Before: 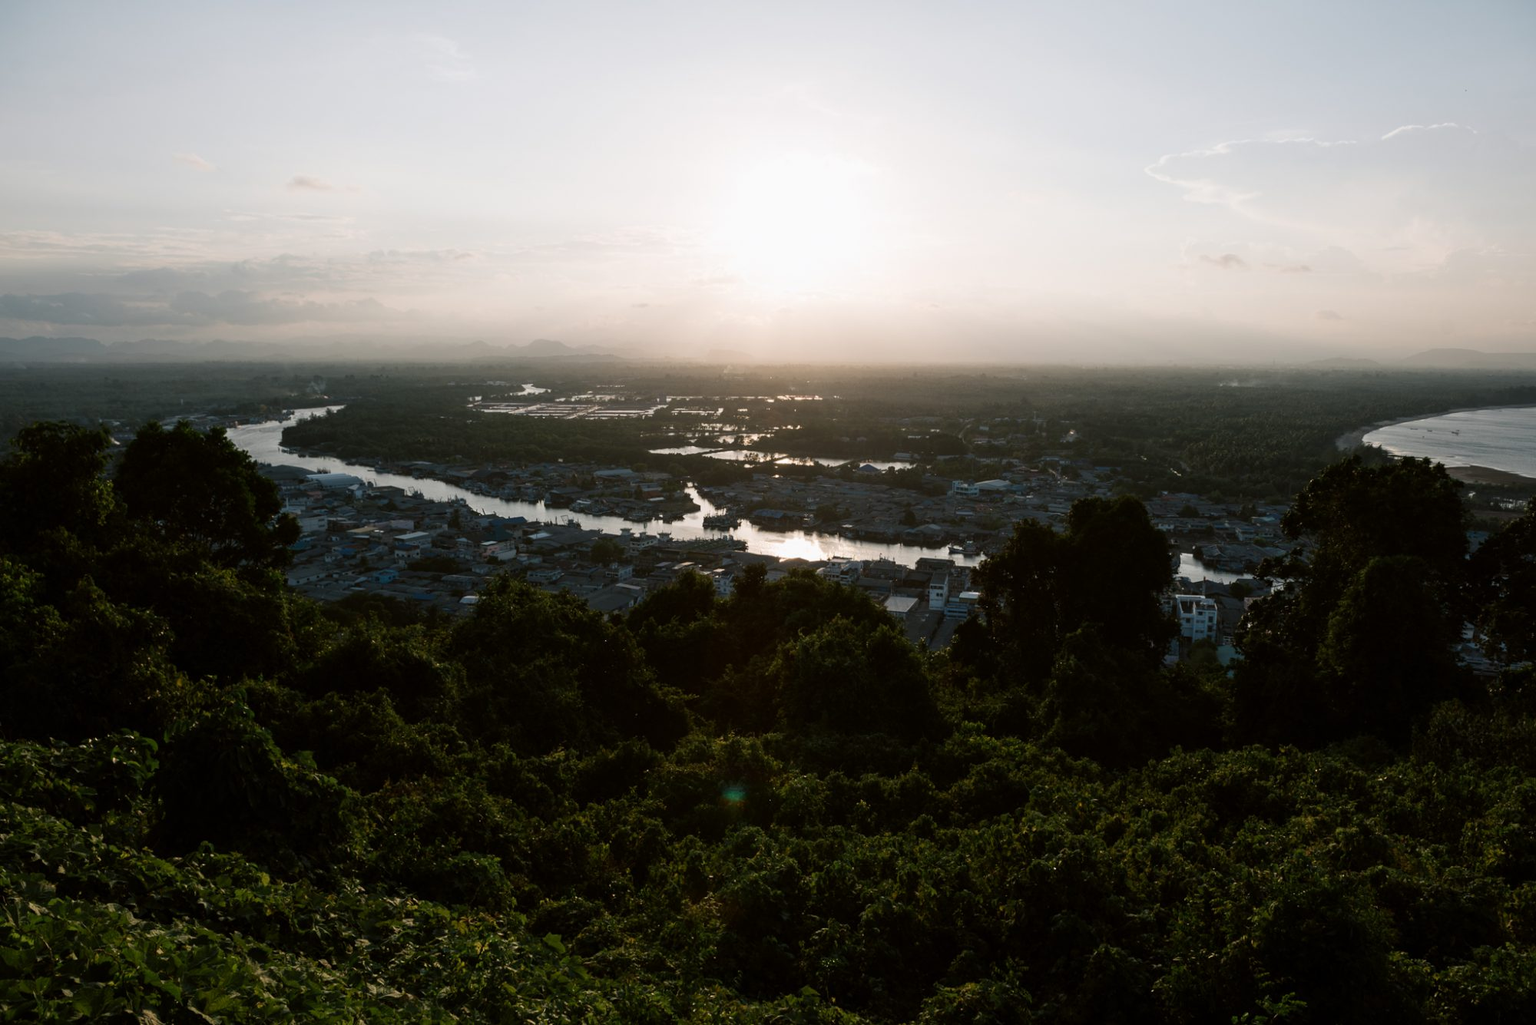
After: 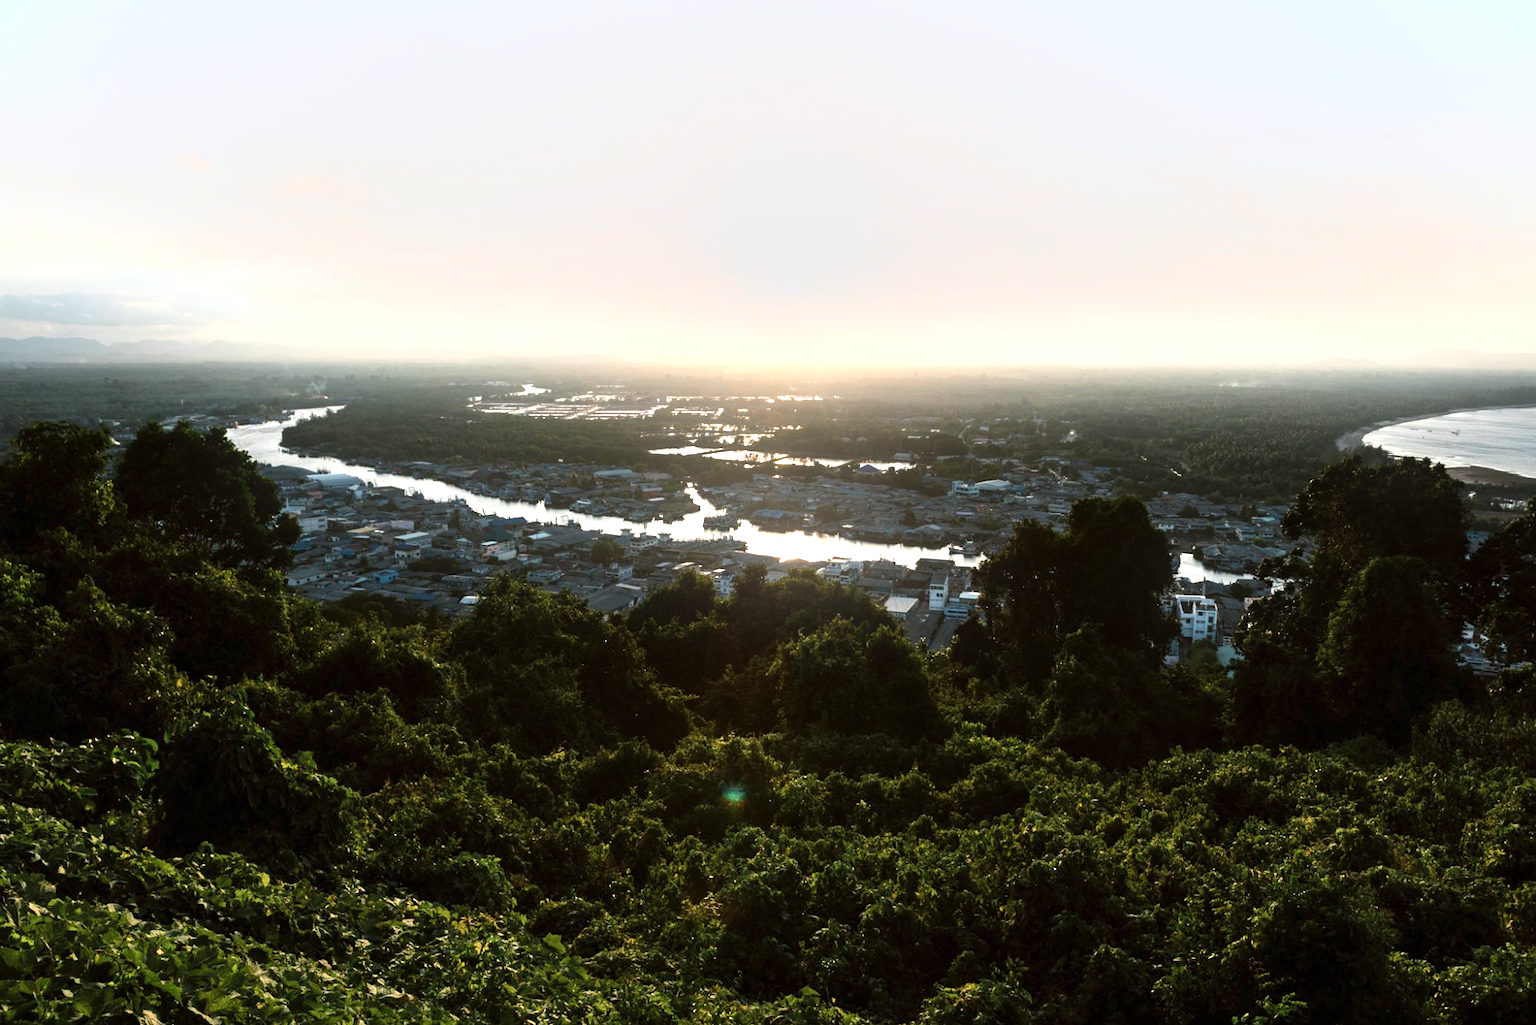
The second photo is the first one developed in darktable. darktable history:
tone equalizer: -8 EV -0.417 EV, -7 EV -0.389 EV, -6 EV -0.333 EV, -5 EV -0.222 EV, -3 EV 0.222 EV, -2 EV 0.333 EV, -1 EV 0.389 EV, +0 EV 0.417 EV, edges refinement/feathering 500, mask exposure compensation -1.57 EV, preserve details no
exposure: exposure 1.16 EV, compensate exposure bias true, compensate highlight preservation false
bloom: size 13.65%, threshold 98.39%, strength 4.82%
shadows and highlights: shadows 37.27, highlights -28.18, soften with gaussian
